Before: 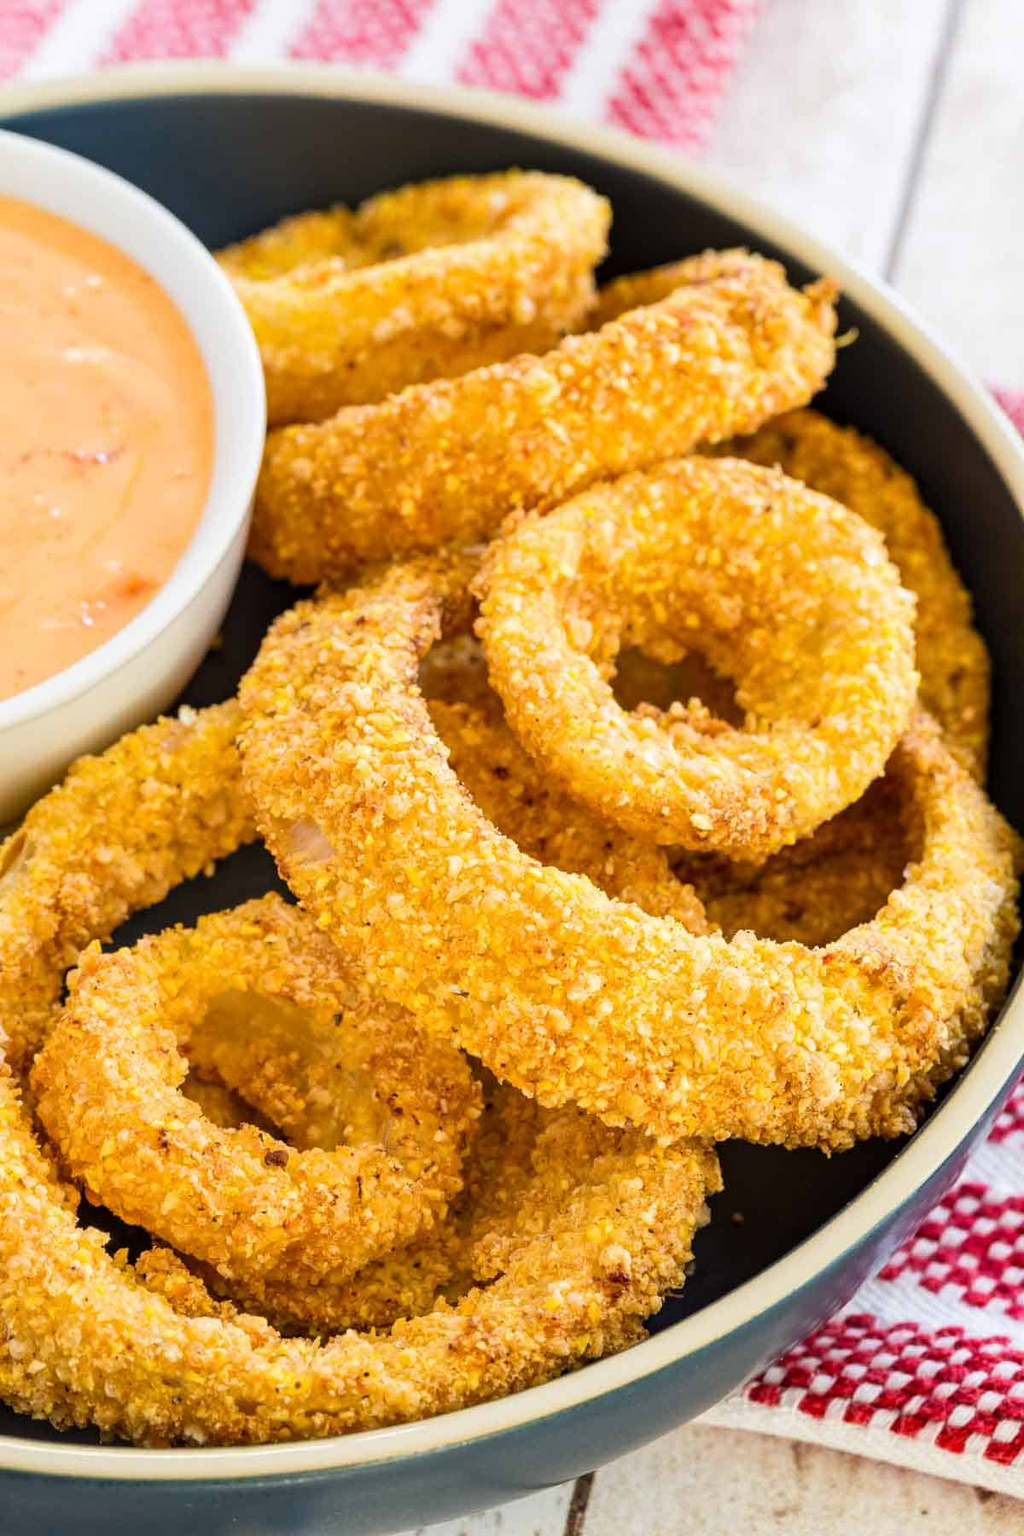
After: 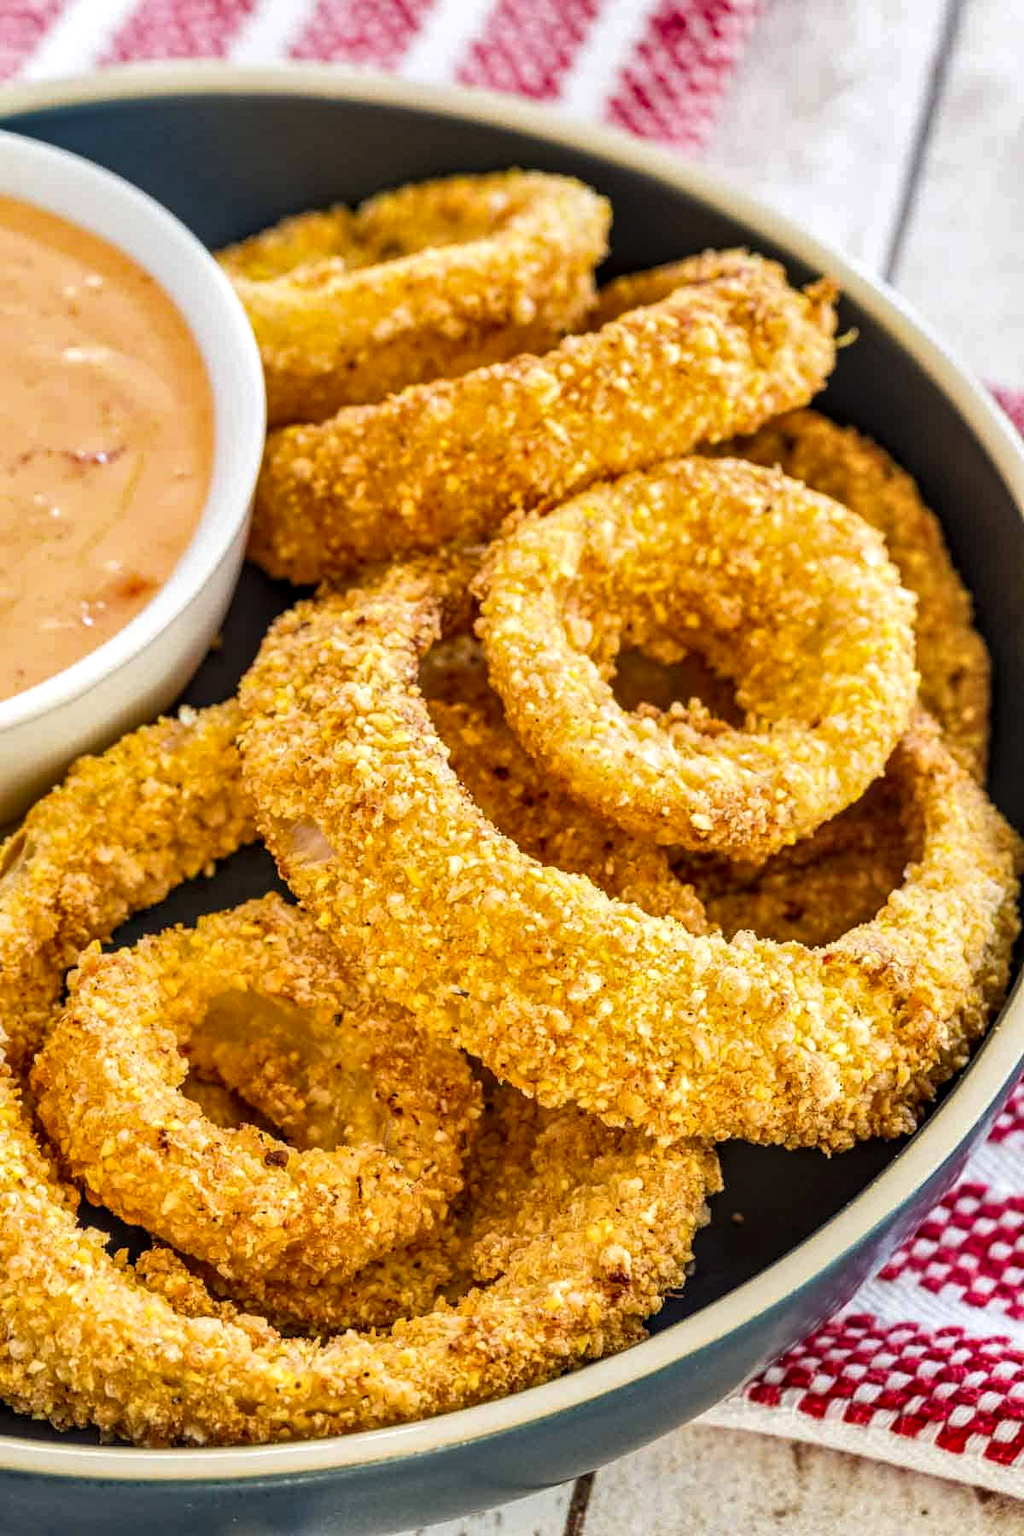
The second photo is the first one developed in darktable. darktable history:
local contrast: highlights 62%, detail 143%, midtone range 0.428
shadows and highlights: soften with gaussian
tone equalizer: mask exposure compensation -0.489 EV
